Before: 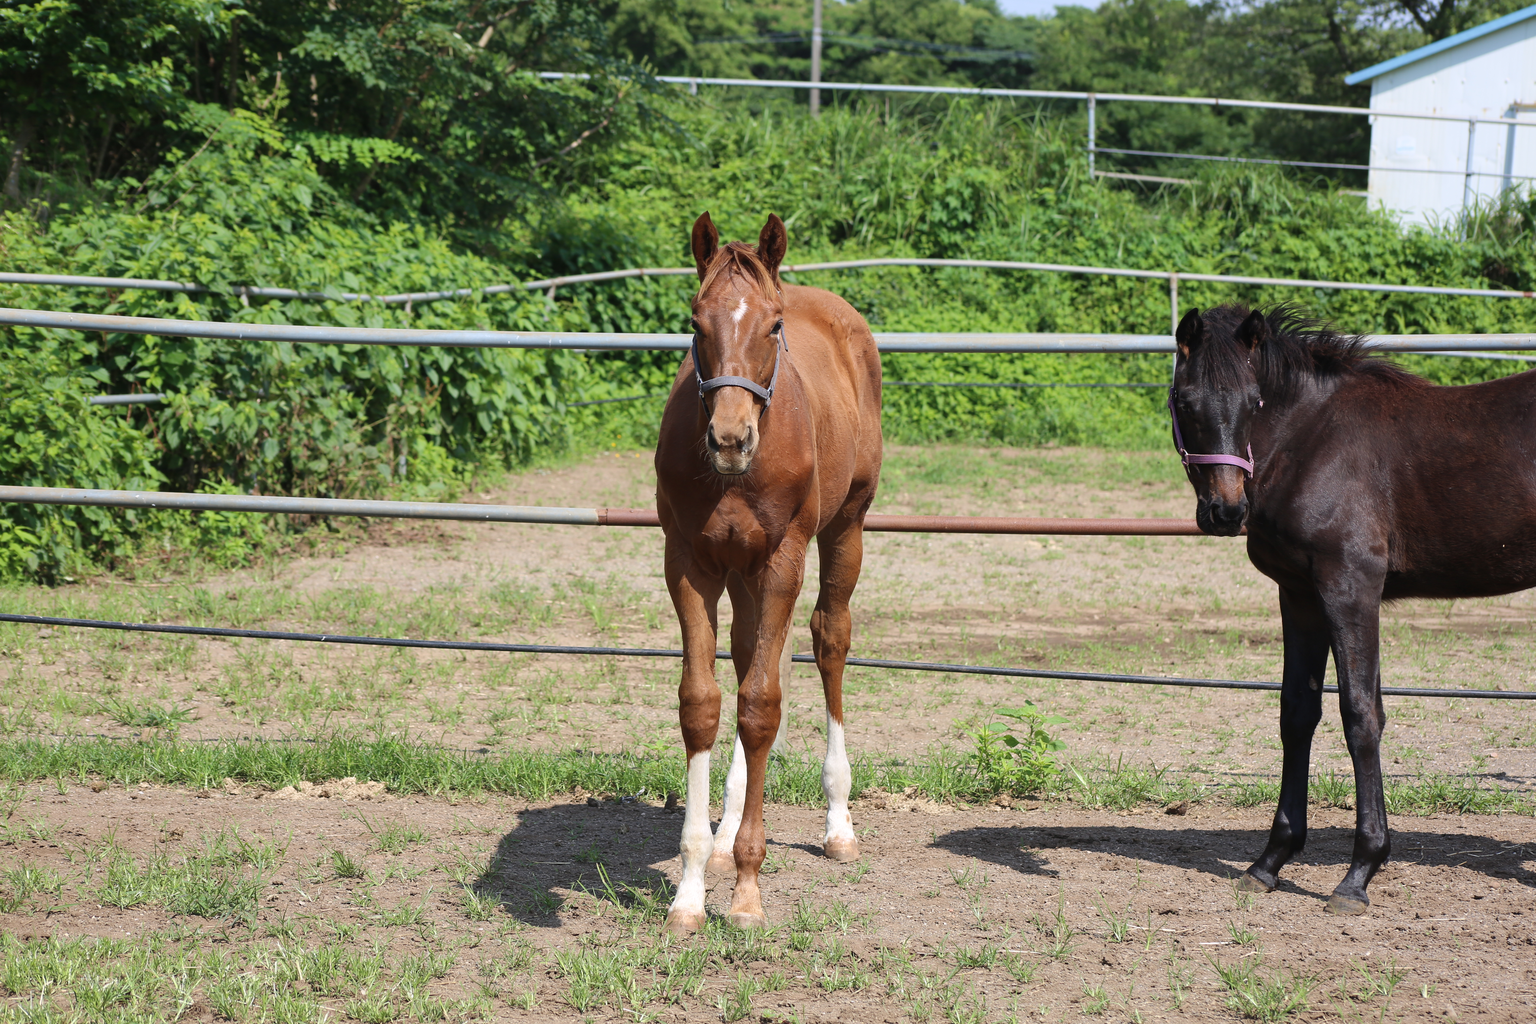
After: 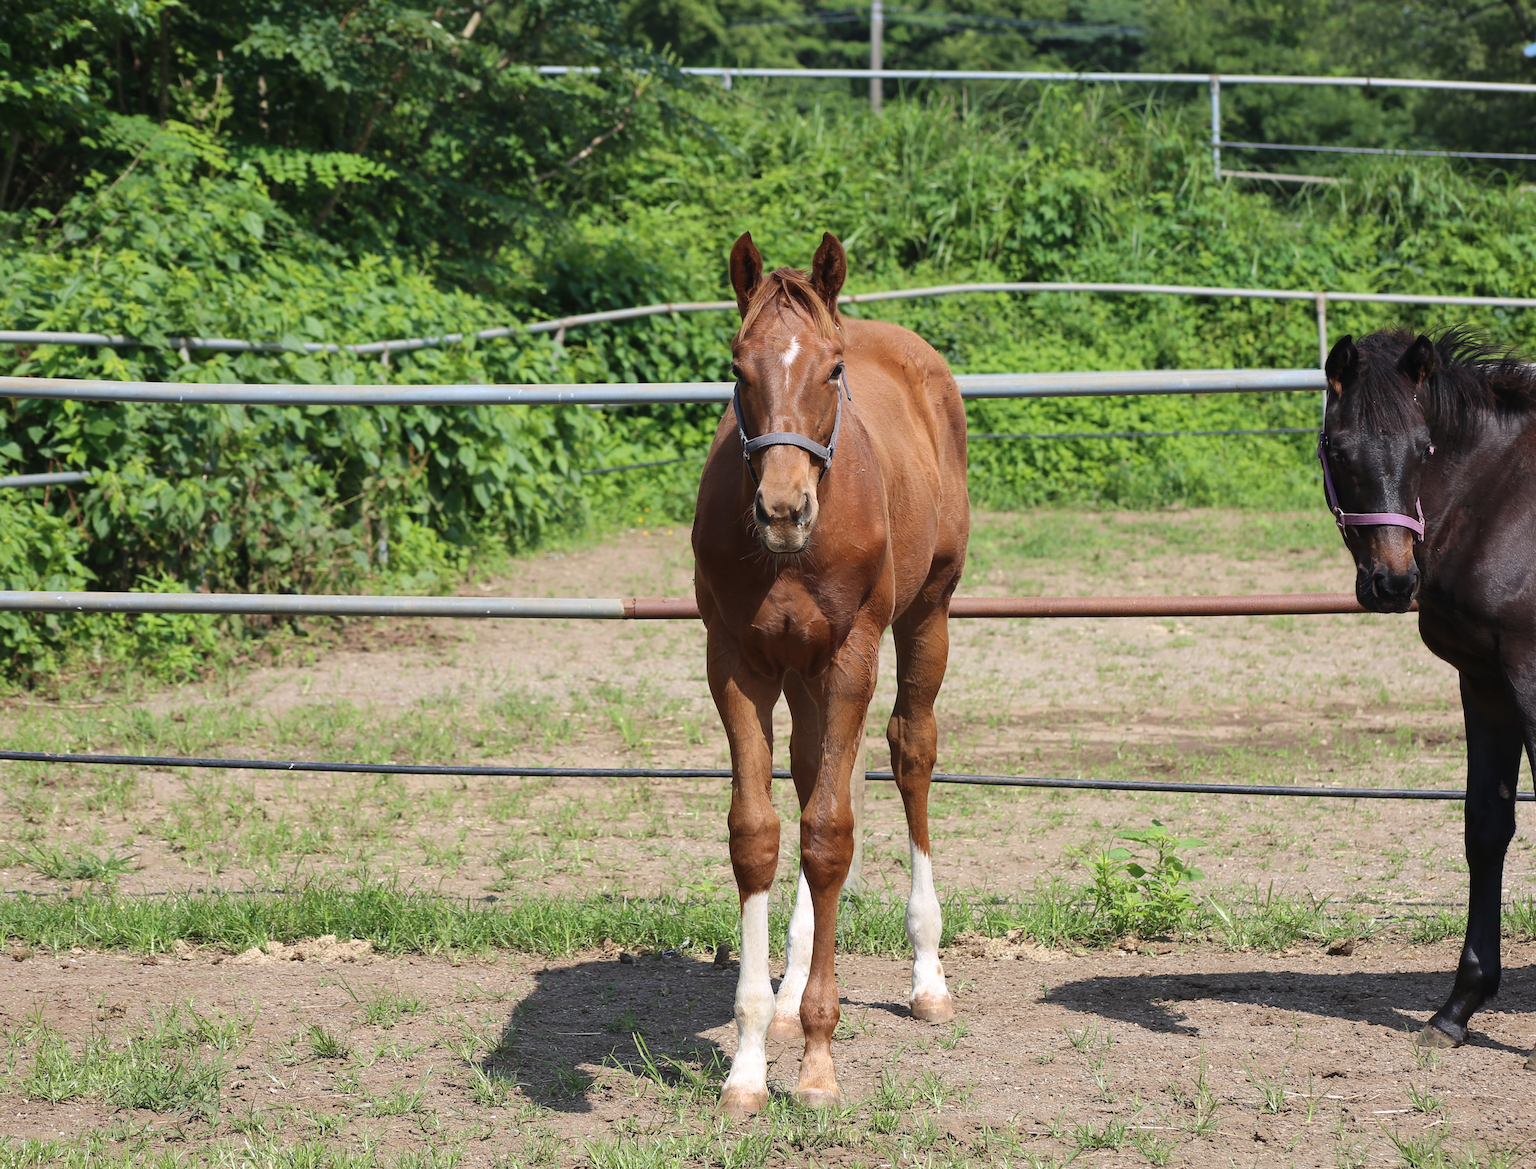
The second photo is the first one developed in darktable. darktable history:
crop and rotate: angle 1.45°, left 4.121%, top 0.557%, right 11.092%, bottom 2.619%
